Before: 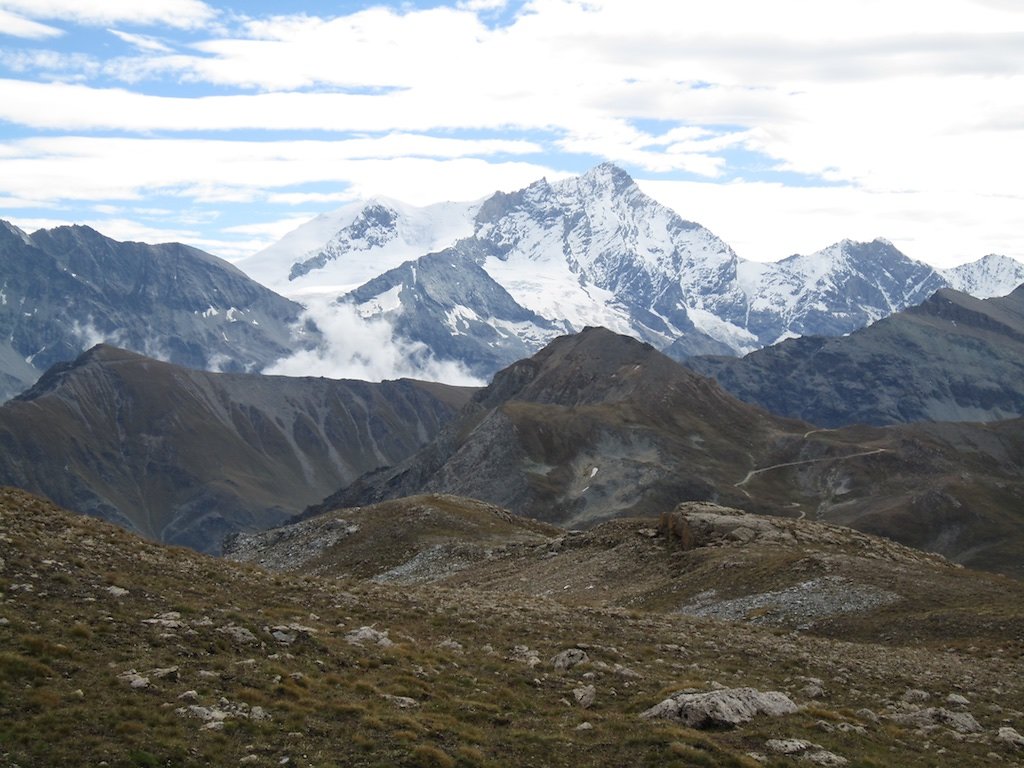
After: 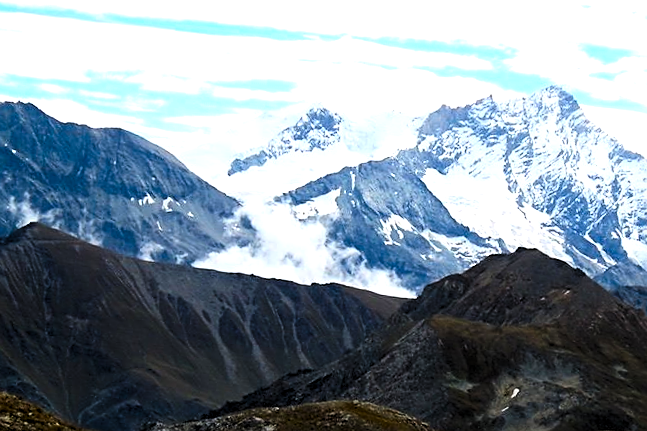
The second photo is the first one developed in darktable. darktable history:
color balance rgb: perceptual saturation grading › global saturation 35%, perceptual saturation grading › highlights -25%, perceptual saturation grading › shadows 25%, global vibrance 10%
exposure: black level correction 0, exposure 0.5 EV, compensate highlight preservation false
contrast brightness saturation: contrast 0.19, brightness -0.11, saturation 0.21
crop and rotate: angle -4.99°, left 2.122%, top 6.945%, right 27.566%, bottom 30.519%
sharpen: on, module defaults
levels: levels [0.116, 0.574, 1]
color correction: saturation 1.34
